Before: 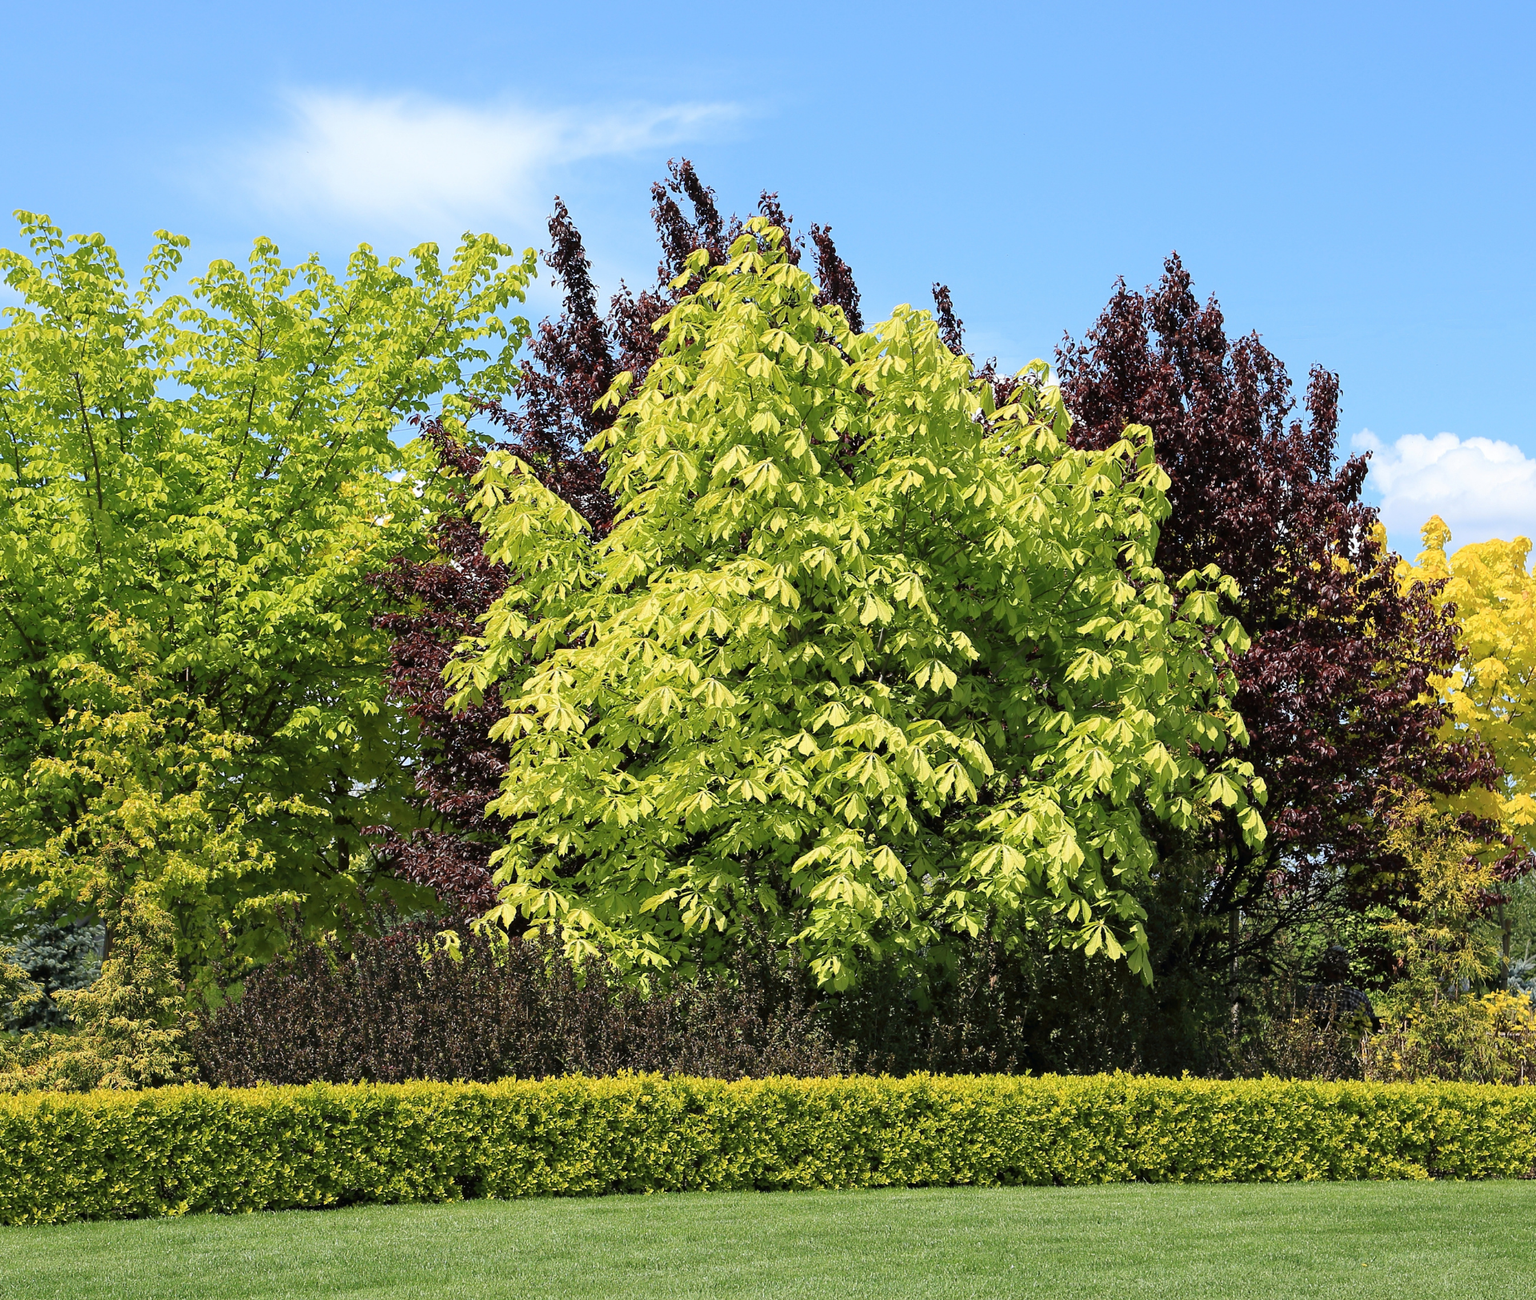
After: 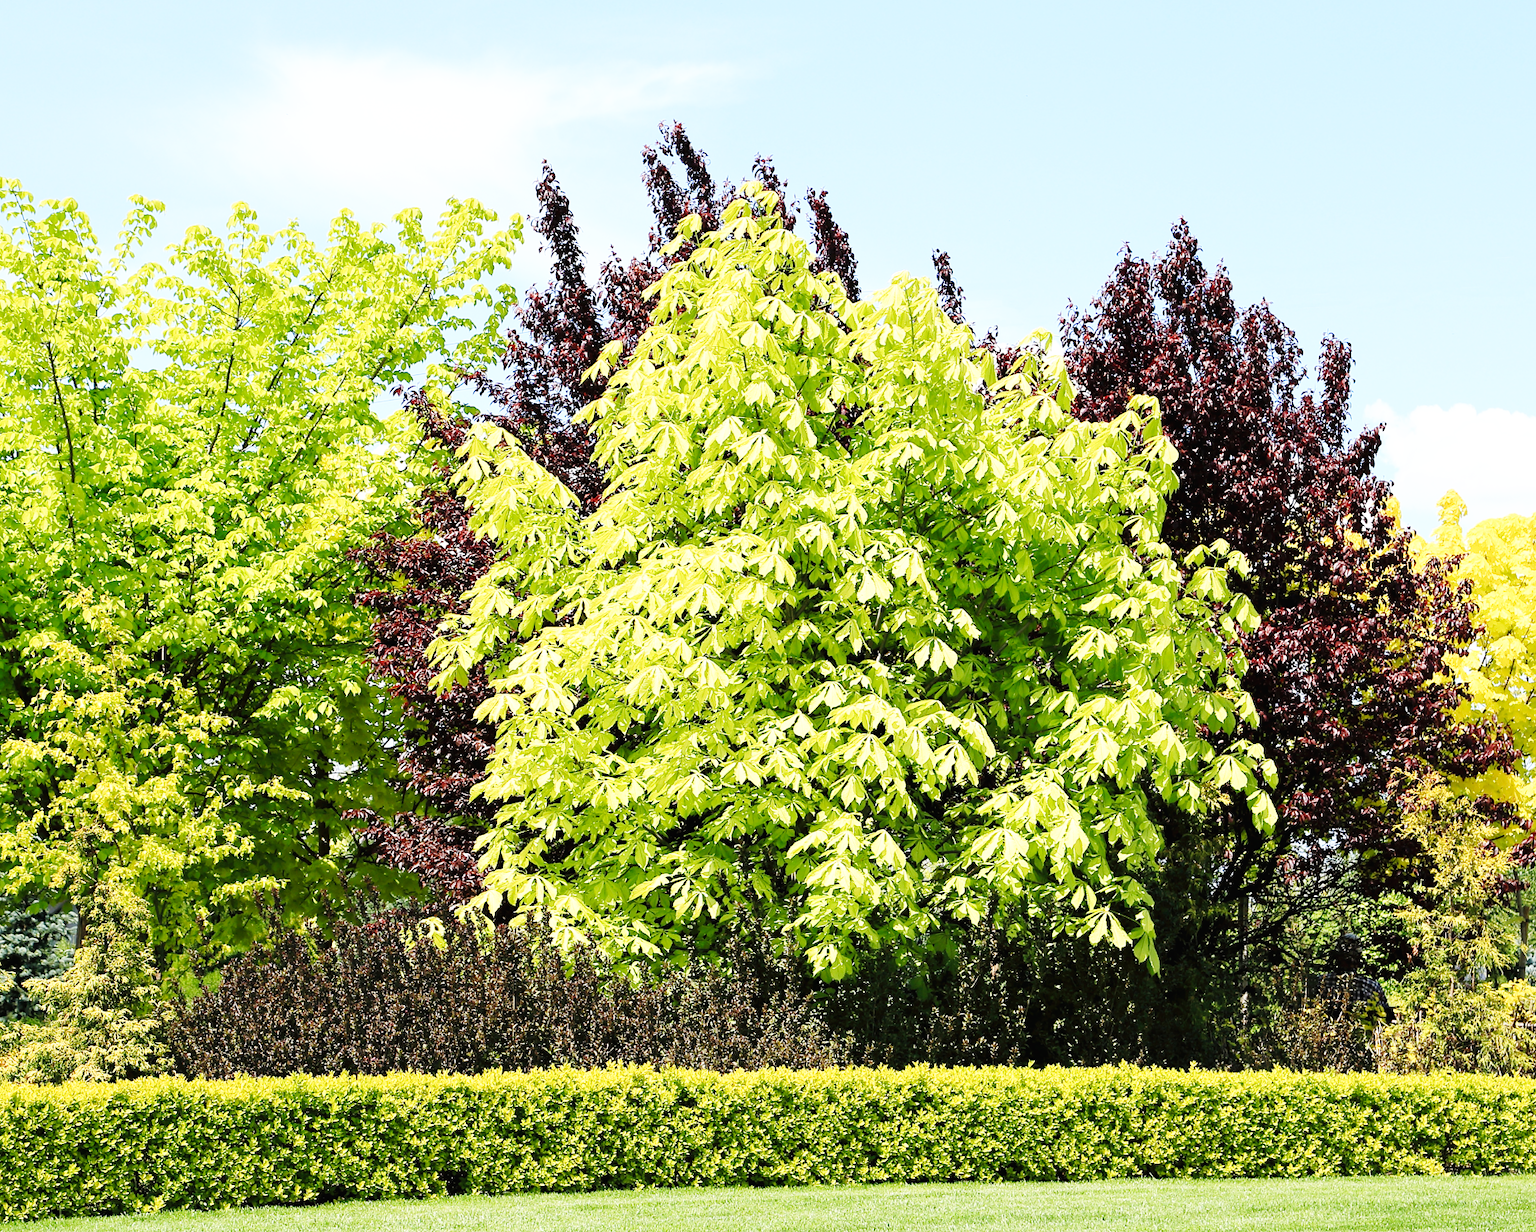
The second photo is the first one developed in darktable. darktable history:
rotate and perspective: automatic cropping off
crop: left 1.964%, top 3.251%, right 1.122%, bottom 4.933%
base curve: curves: ch0 [(0, 0.003) (0.001, 0.002) (0.006, 0.004) (0.02, 0.022) (0.048, 0.086) (0.094, 0.234) (0.162, 0.431) (0.258, 0.629) (0.385, 0.8) (0.548, 0.918) (0.751, 0.988) (1, 1)], preserve colors none
tone equalizer: on, module defaults
